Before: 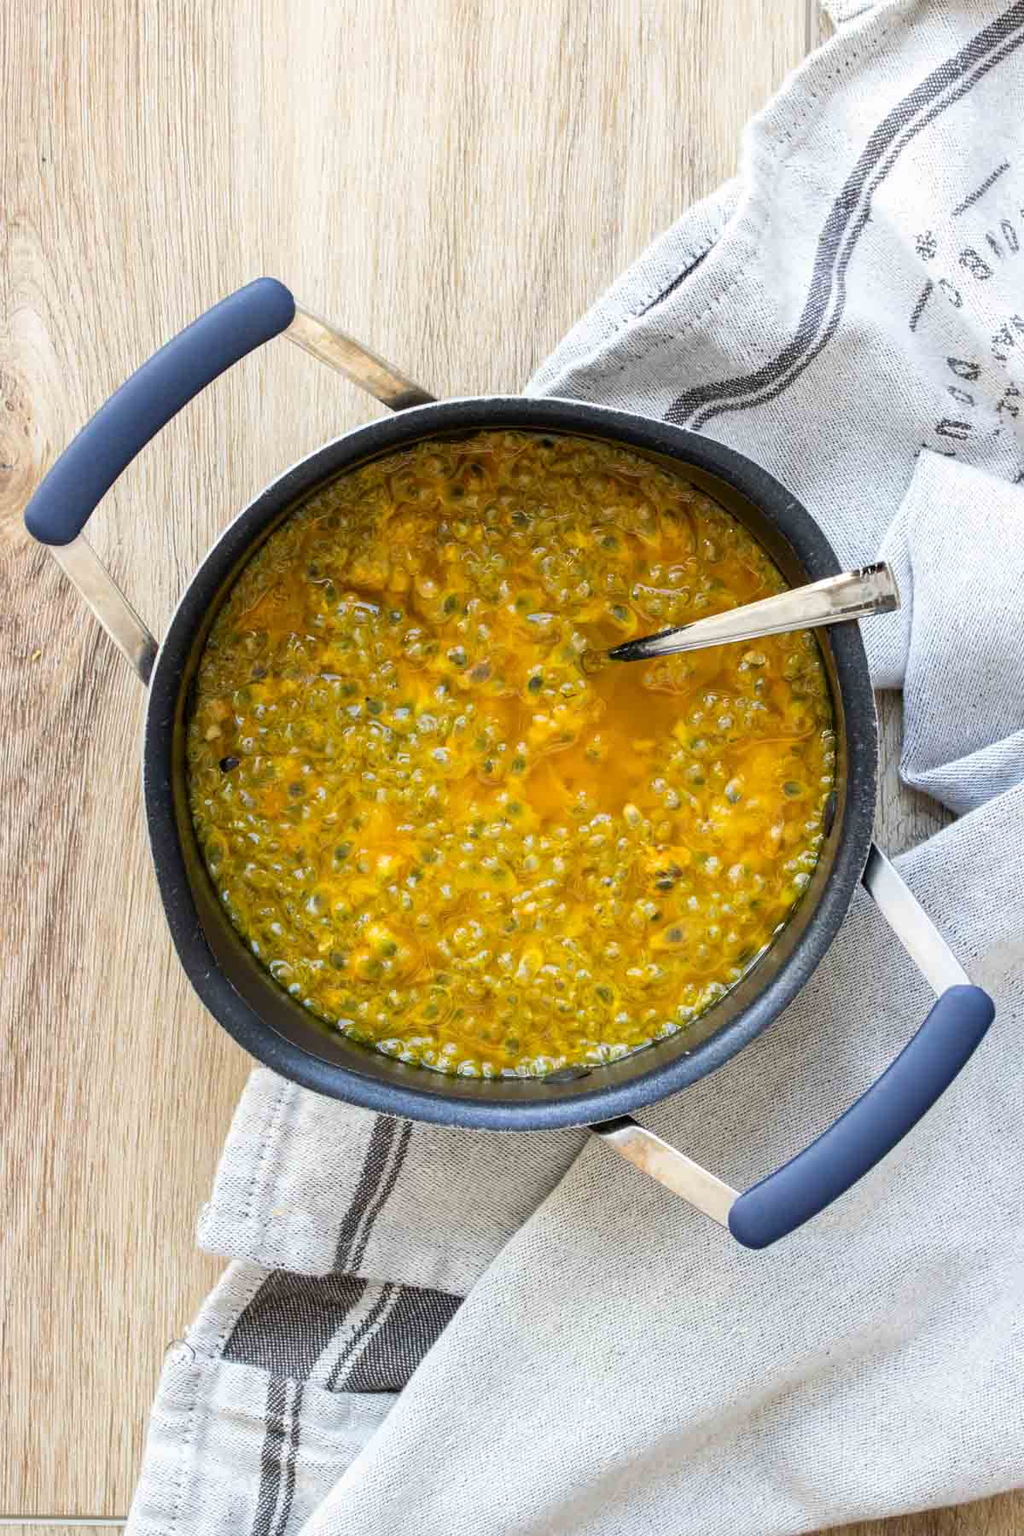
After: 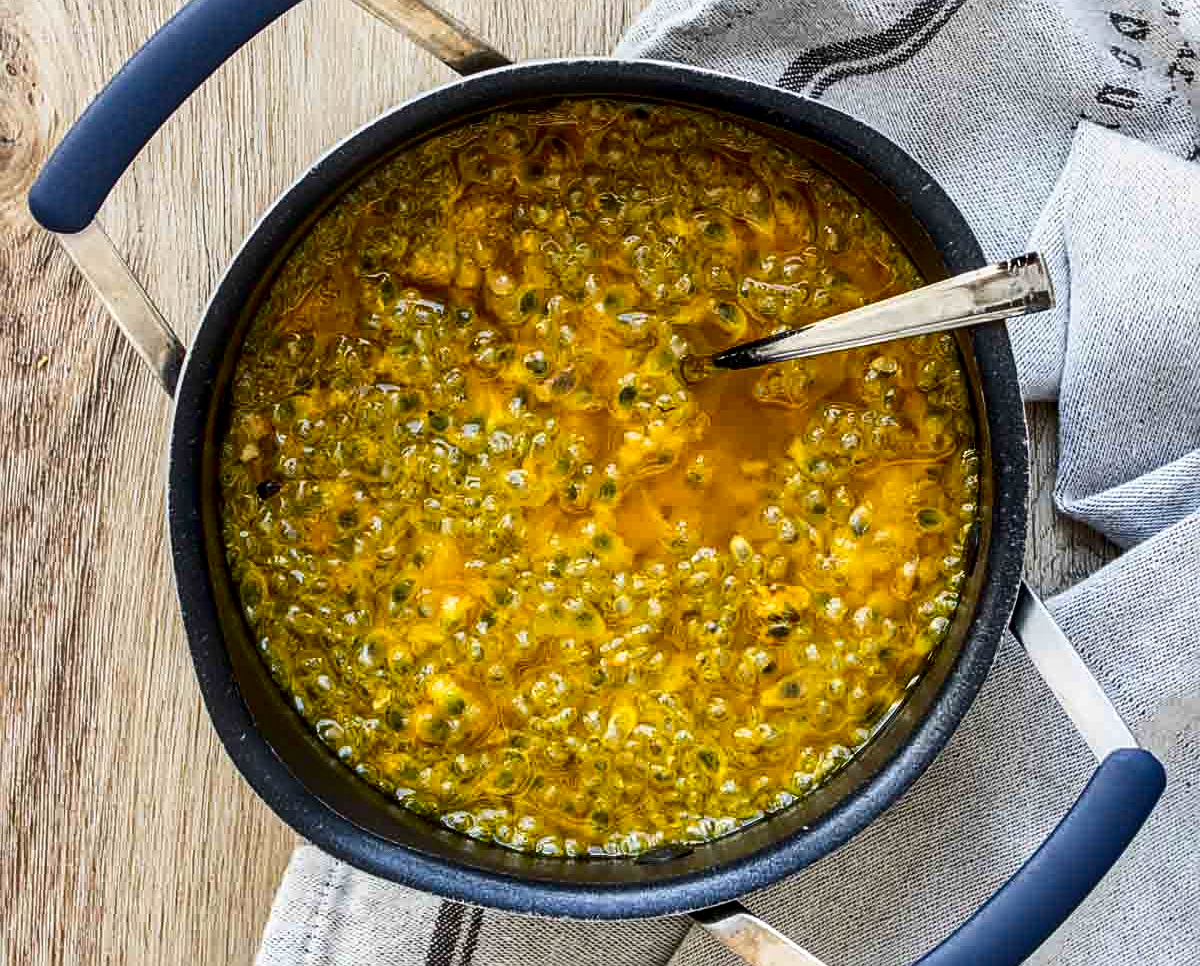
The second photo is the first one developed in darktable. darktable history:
crop and rotate: top 22.573%, bottom 23.733%
exposure: exposure -0.154 EV, compensate highlight preservation false
contrast brightness saturation: contrast 0.196, brightness -0.104, saturation 0.097
tone equalizer: on, module defaults
shadows and highlights: soften with gaussian
sharpen: on, module defaults
local contrast: detail 130%
